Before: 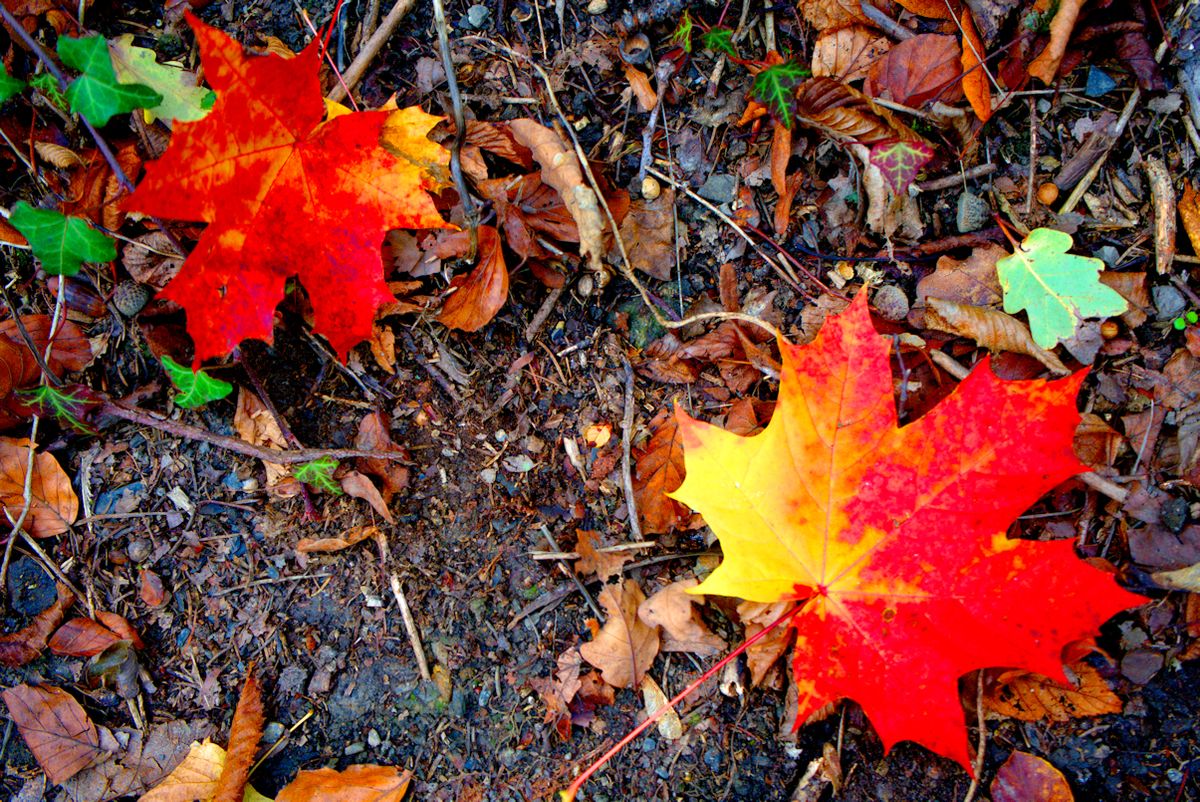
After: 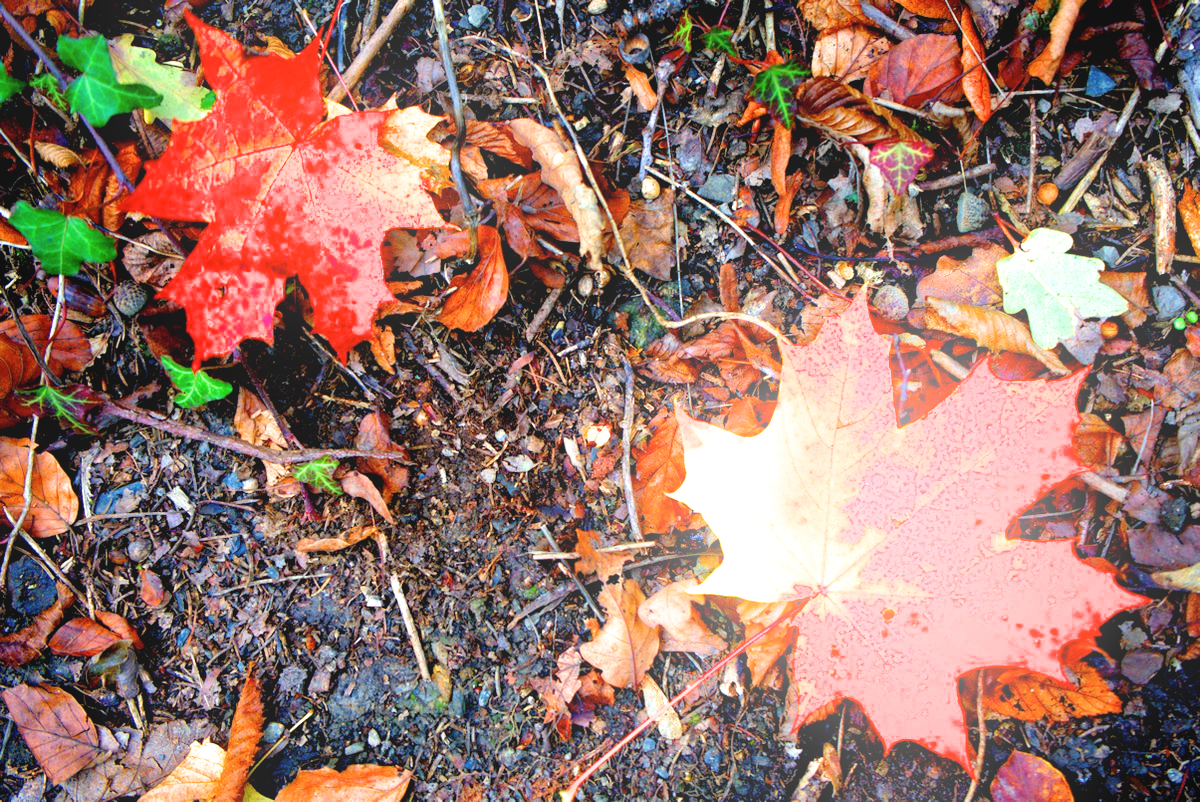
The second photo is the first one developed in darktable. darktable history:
bloom: on, module defaults
exposure: exposure 0.6 EV, compensate highlight preservation false
local contrast: mode bilateral grid, contrast 20, coarseness 50, detail 120%, midtone range 0.2
filmic rgb: black relative exposure -12.8 EV, white relative exposure 2.8 EV, threshold 3 EV, target black luminance 0%, hardness 8.54, latitude 70.41%, contrast 1.133, shadows ↔ highlights balance -0.395%, color science v4 (2020), enable highlight reconstruction true
